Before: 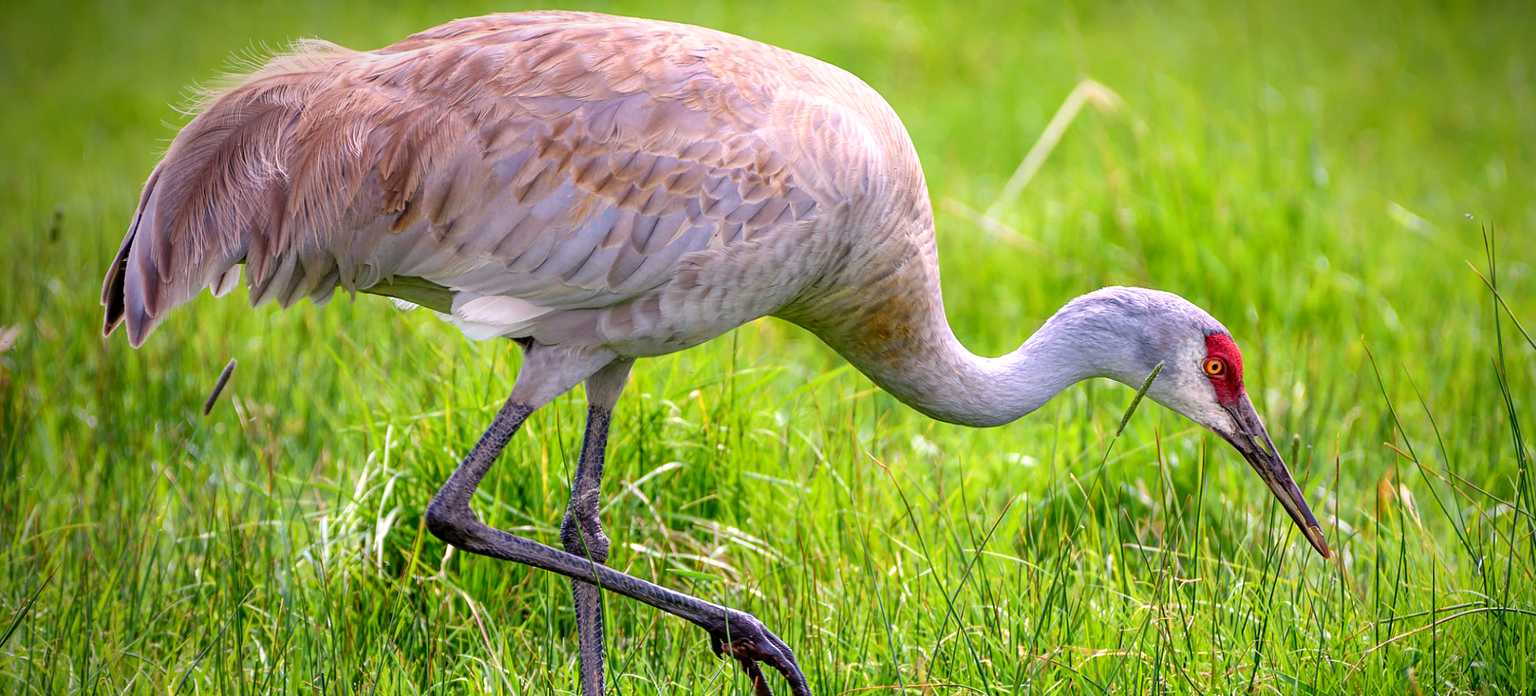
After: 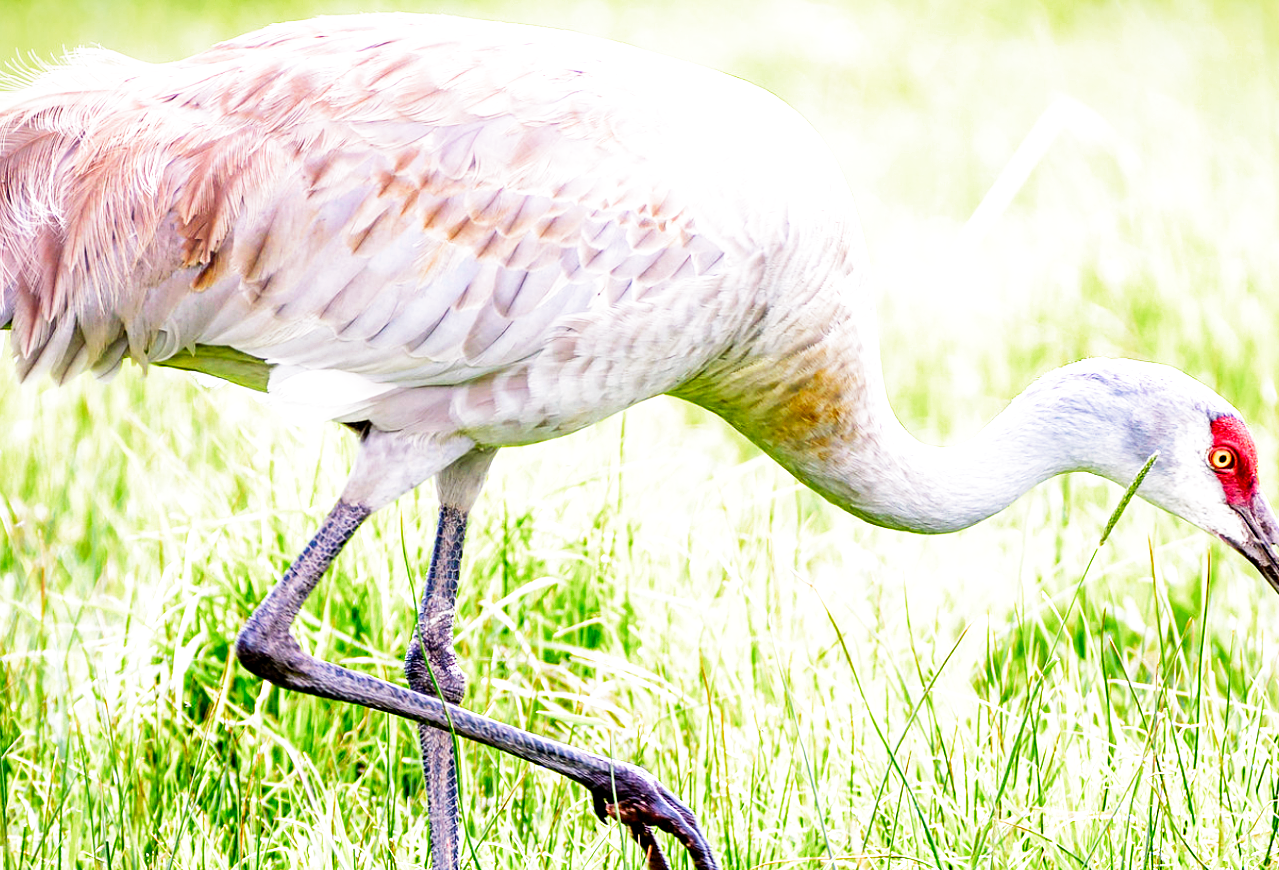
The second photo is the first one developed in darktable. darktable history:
crop: left 15.419%, right 17.914%
filmic rgb: middle gray luminance 12.74%, black relative exposure -10.13 EV, white relative exposure 3.47 EV, threshold 6 EV, target black luminance 0%, hardness 5.74, latitude 44.69%, contrast 1.221, highlights saturation mix 5%, shadows ↔ highlights balance 26.78%, add noise in highlights 0, preserve chrominance no, color science v3 (2019), use custom middle-gray values true, iterations of high-quality reconstruction 0, contrast in highlights soft, enable highlight reconstruction true
exposure: exposure 1.15 EV, compensate highlight preservation false
